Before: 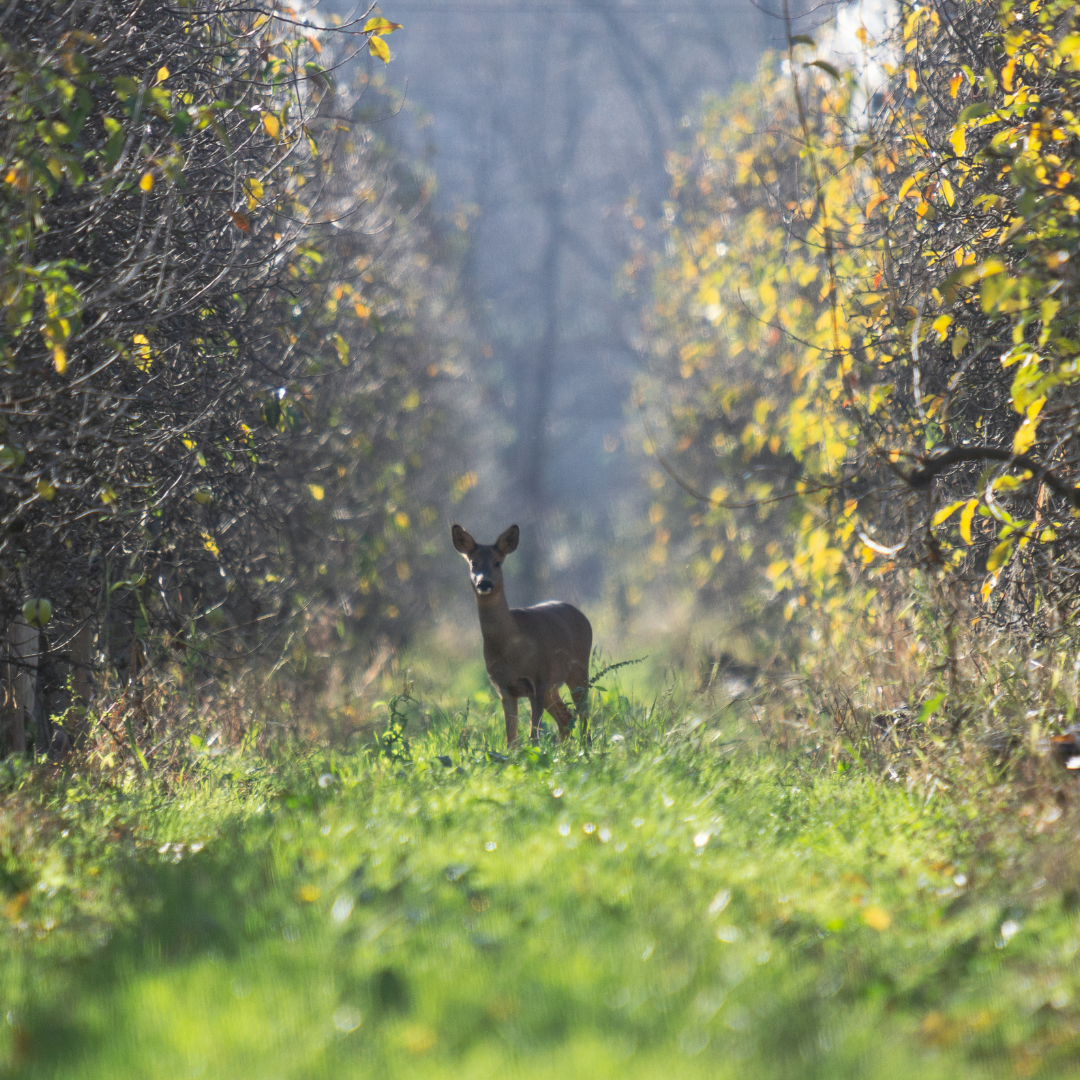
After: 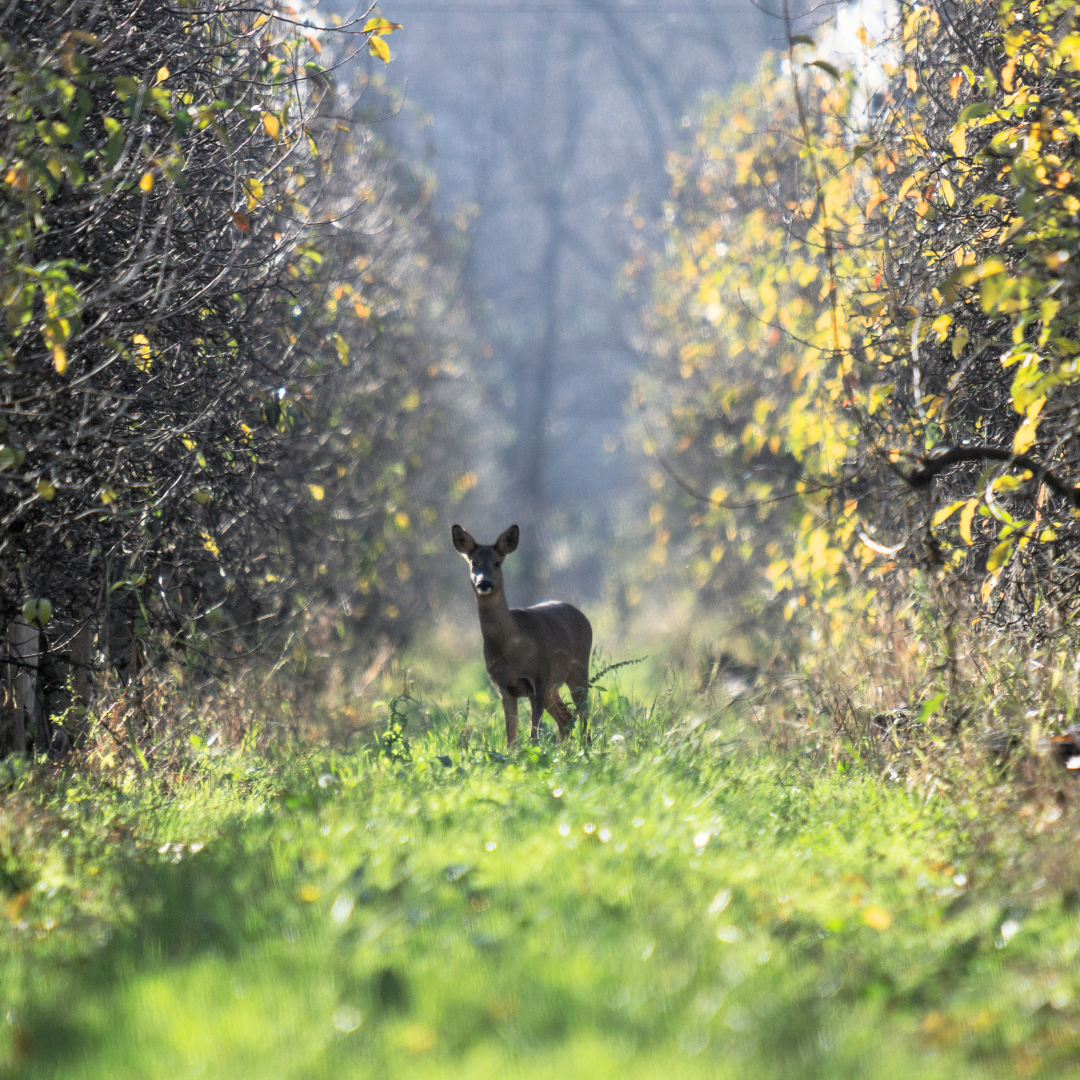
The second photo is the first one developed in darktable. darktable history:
filmic rgb: black relative exposure -4.96 EV, white relative exposure 2.83 EV, hardness 3.71
exposure: exposure 0.211 EV, compensate exposure bias true, compensate highlight preservation false
